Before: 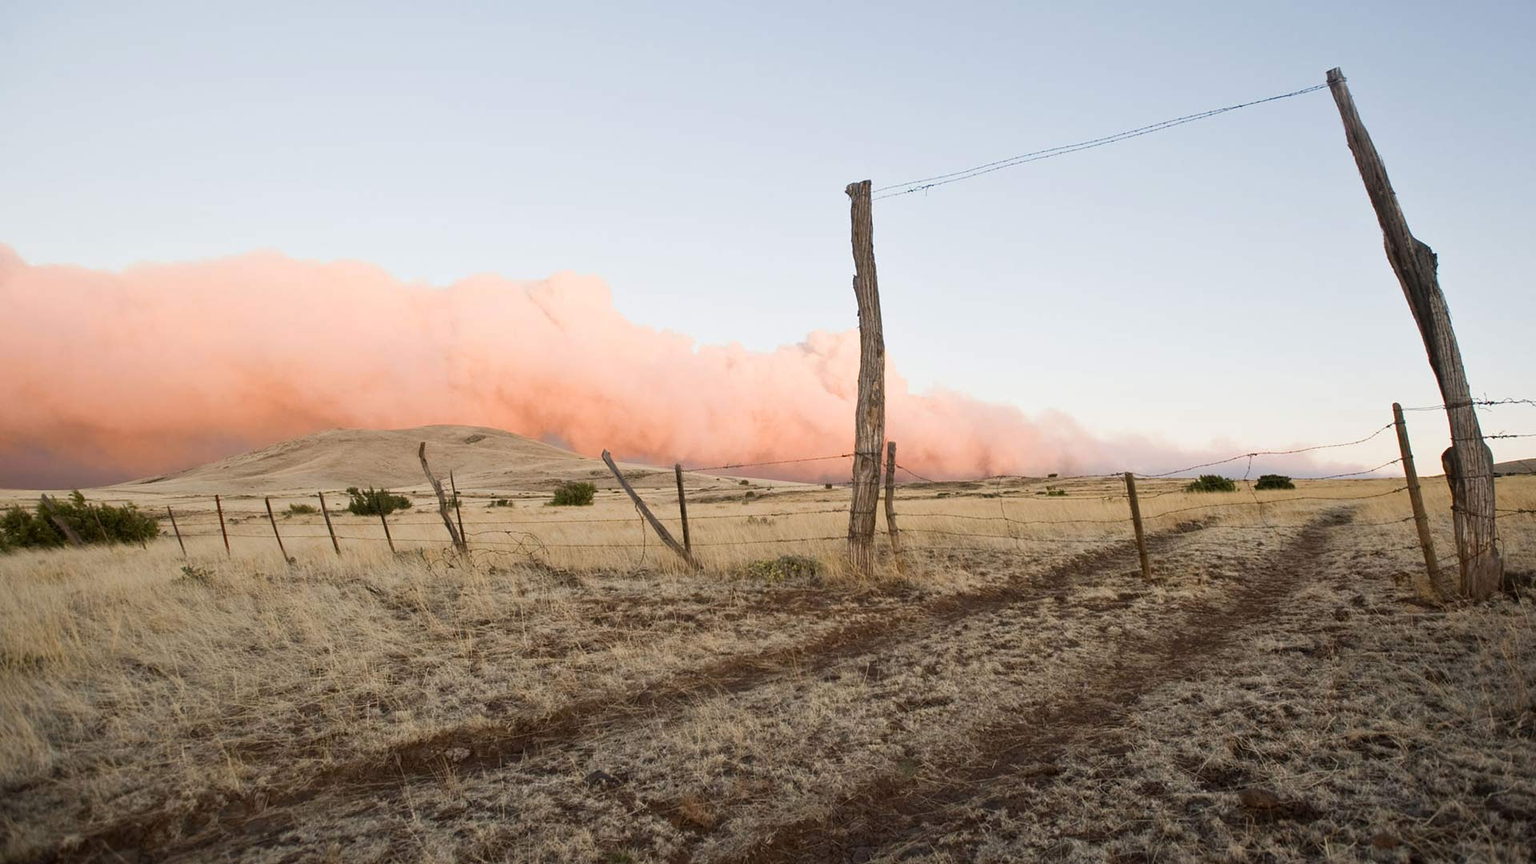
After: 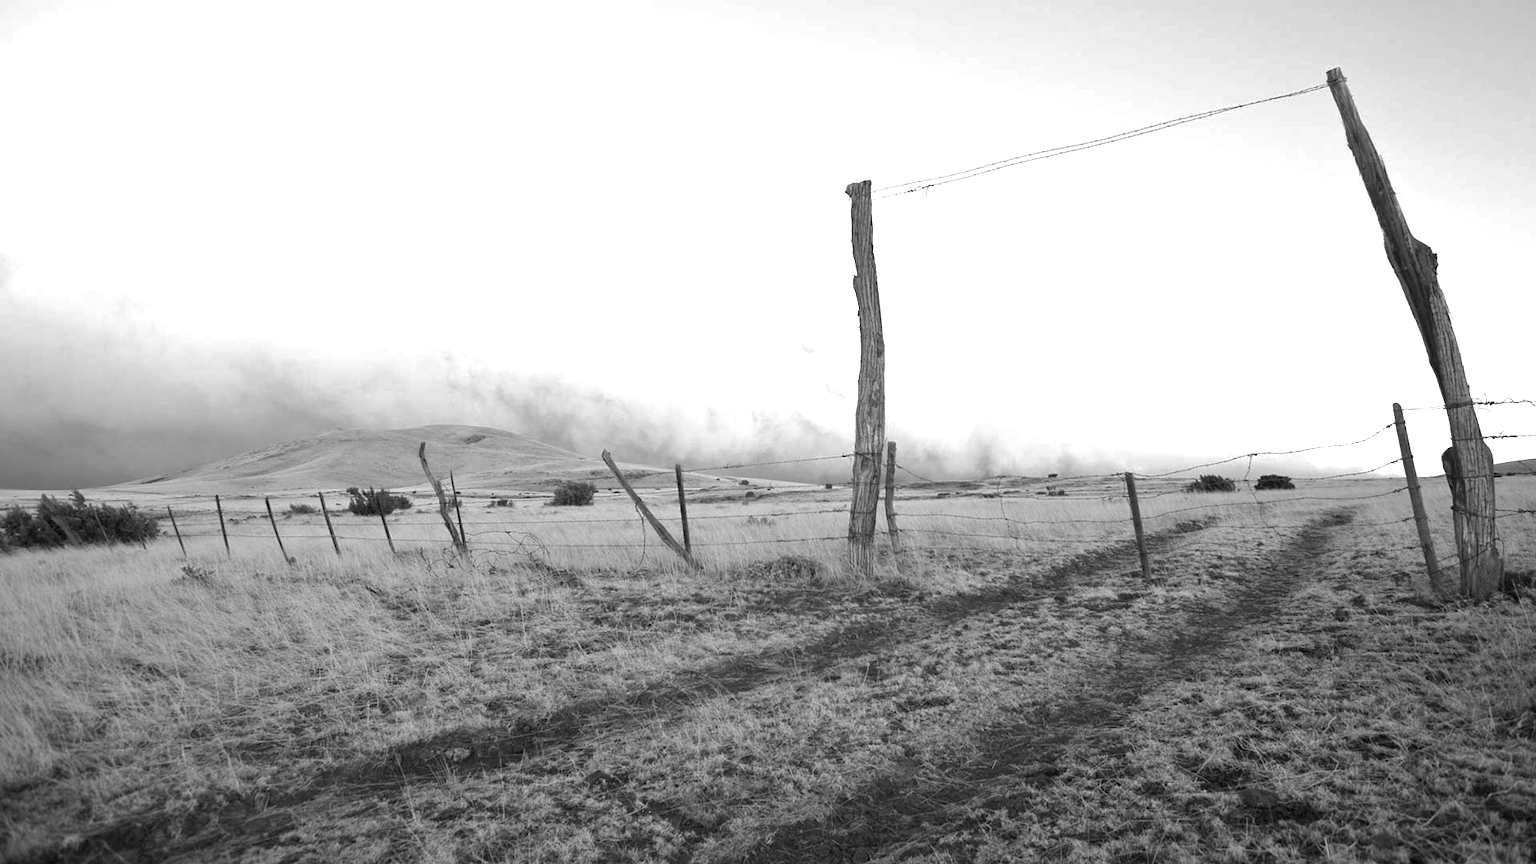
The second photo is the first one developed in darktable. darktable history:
rgb curve: curves: ch0 [(0, 0) (0.175, 0.154) (0.785, 0.663) (1, 1)]
exposure: exposure 0.648 EV, compensate highlight preservation false
monochrome: on, module defaults
